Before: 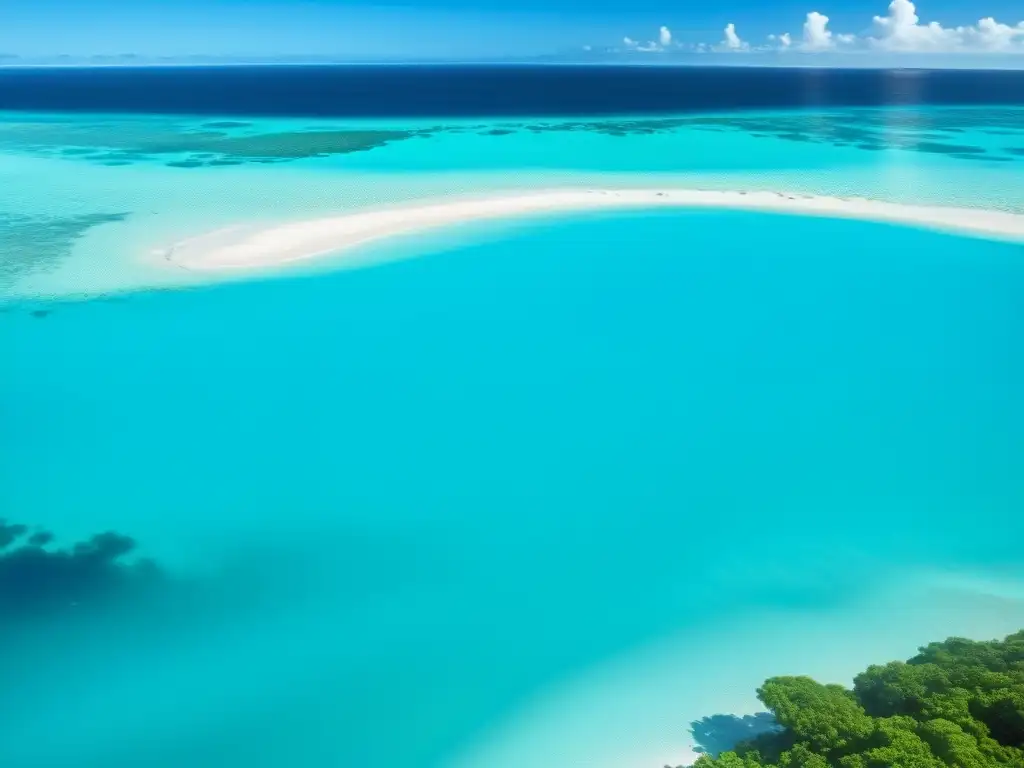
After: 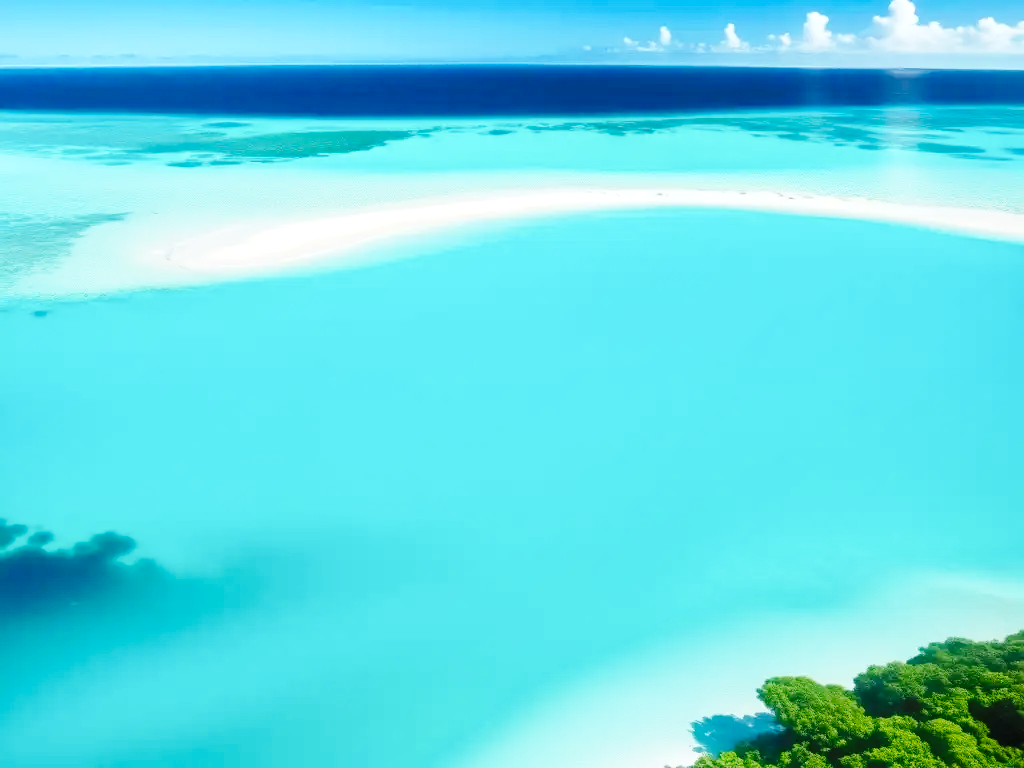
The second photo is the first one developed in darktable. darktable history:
base curve: curves: ch0 [(0, 0) (0.036, 0.025) (0.121, 0.166) (0.206, 0.329) (0.605, 0.79) (1, 1)], preserve colors none
color balance rgb: highlights gain › luminance 17.558%, perceptual saturation grading › global saturation 0.859%, global vibrance 7.806%
